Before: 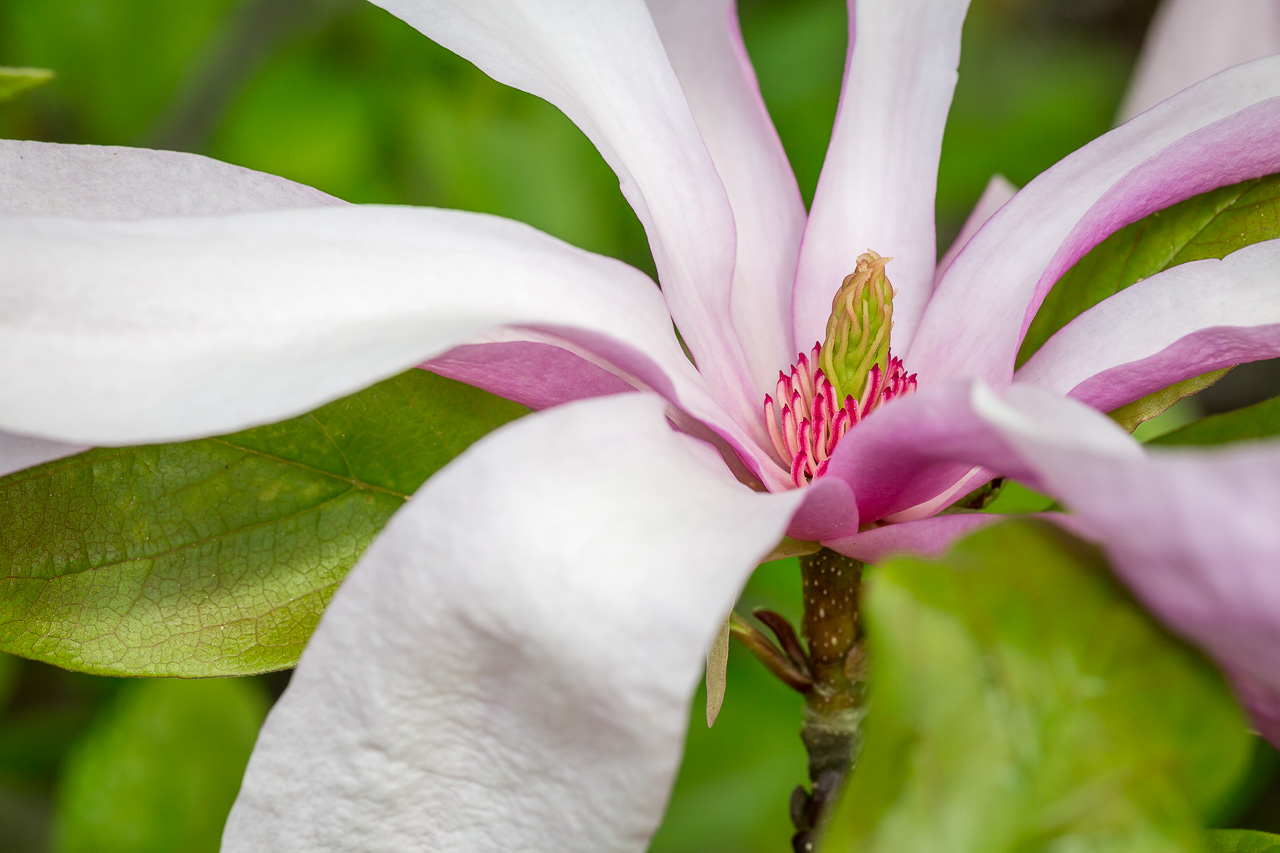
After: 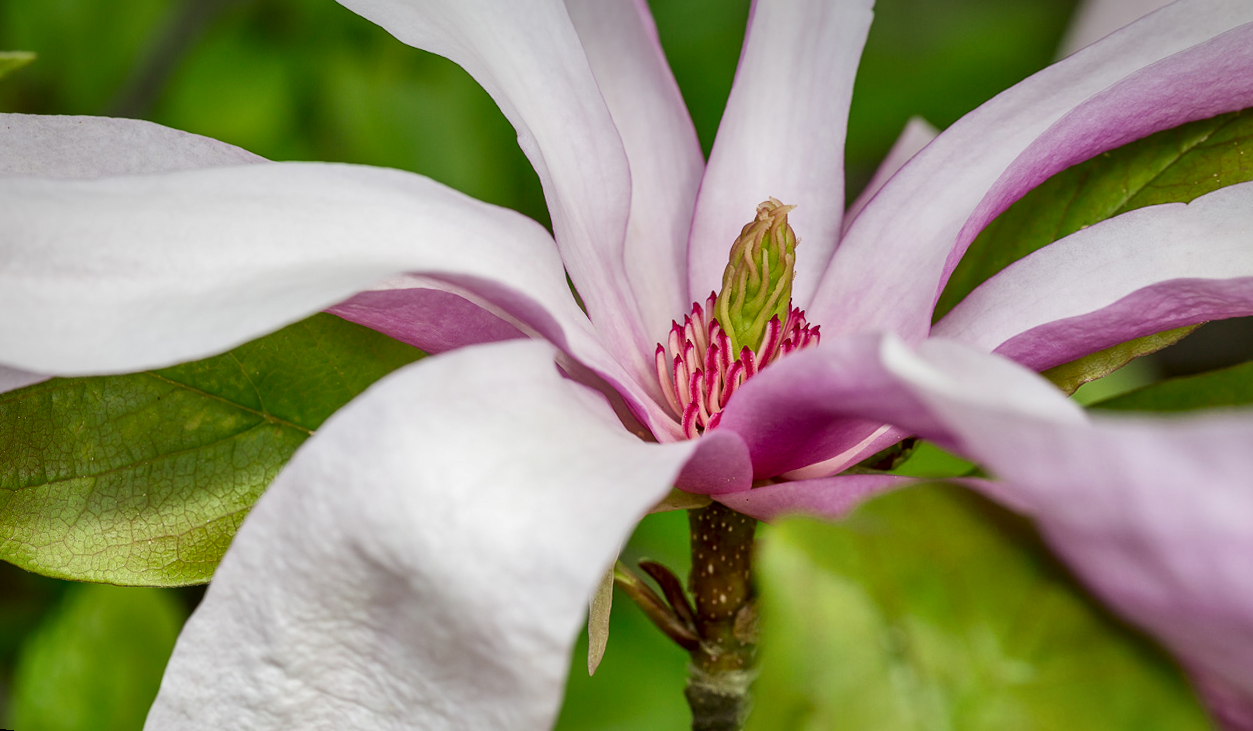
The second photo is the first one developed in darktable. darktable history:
graduated density: on, module defaults
local contrast: mode bilateral grid, contrast 25, coarseness 60, detail 151%, midtone range 0.2
rotate and perspective: rotation 1.69°, lens shift (vertical) -0.023, lens shift (horizontal) -0.291, crop left 0.025, crop right 0.988, crop top 0.092, crop bottom 0.842
